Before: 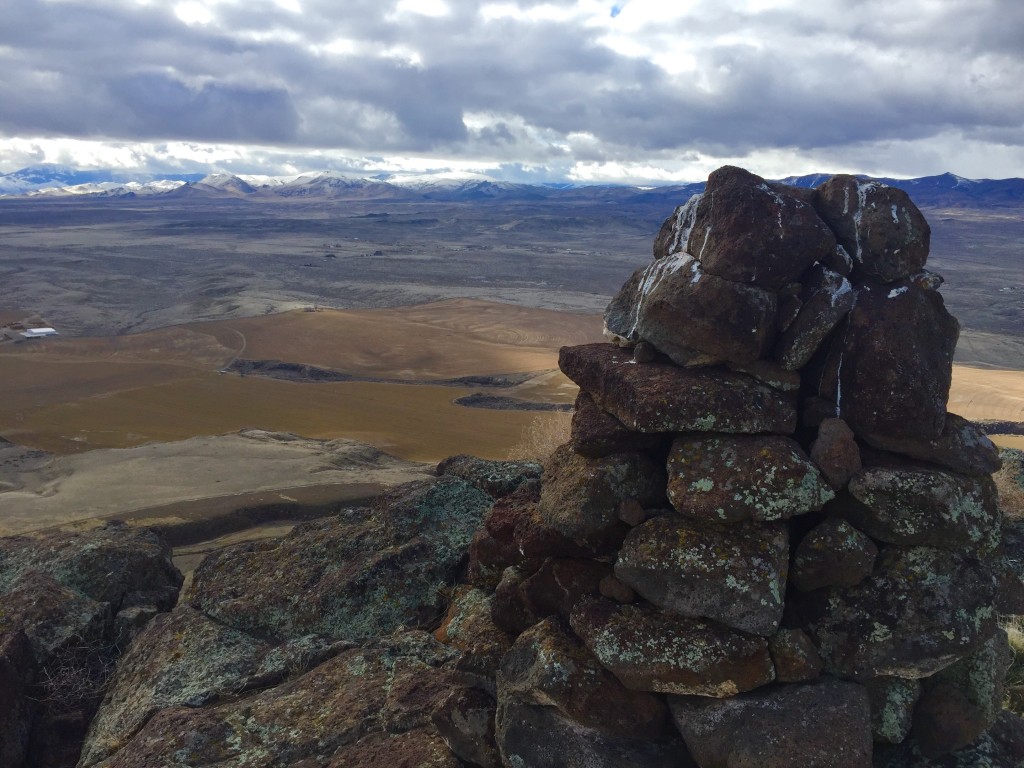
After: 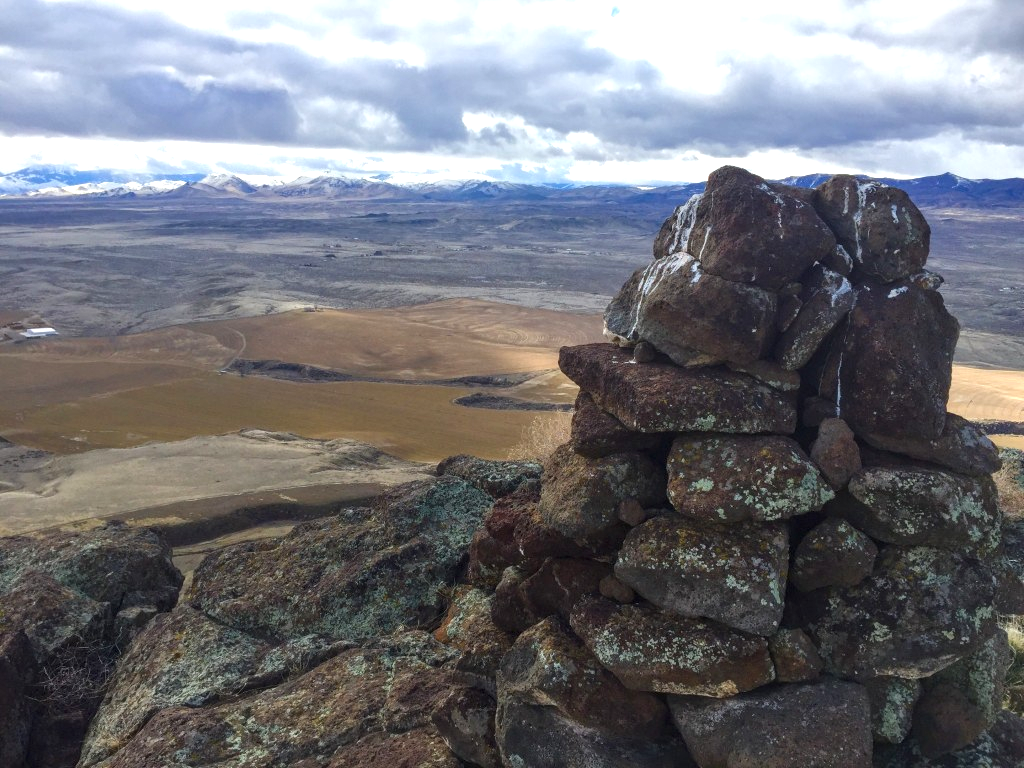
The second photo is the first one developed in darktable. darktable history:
local contrast: on, module defaults
exposure: black level correction 0, exposure 0.68 EV, compensate exposure bias true, compensate highlight preservation false
